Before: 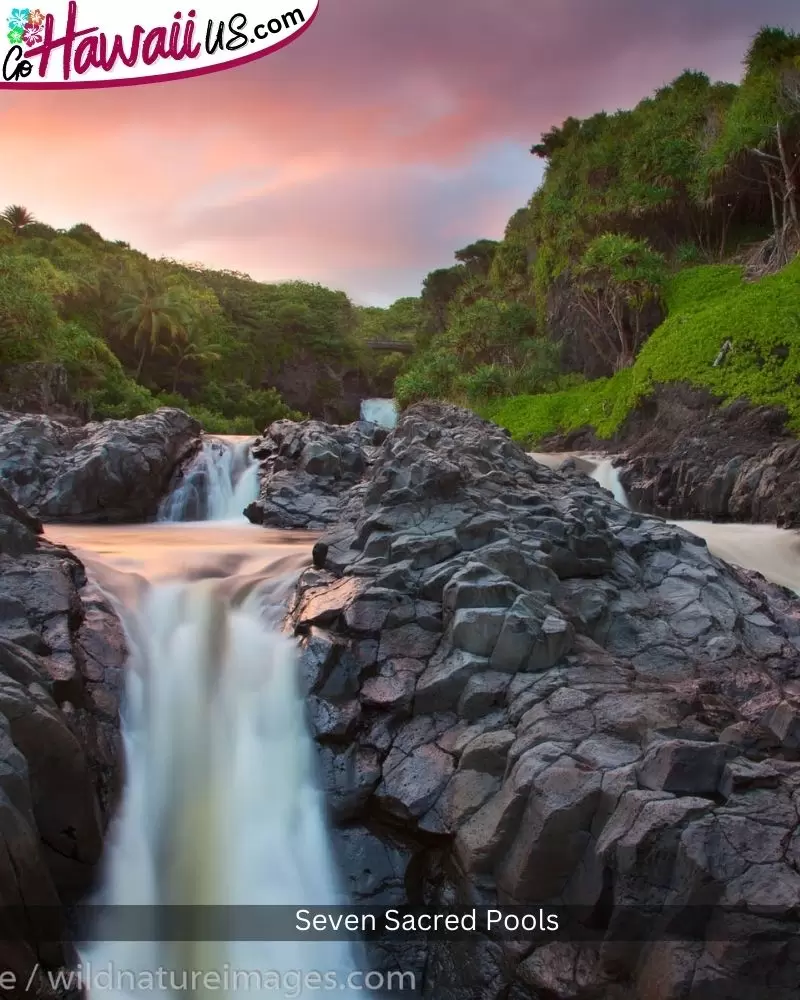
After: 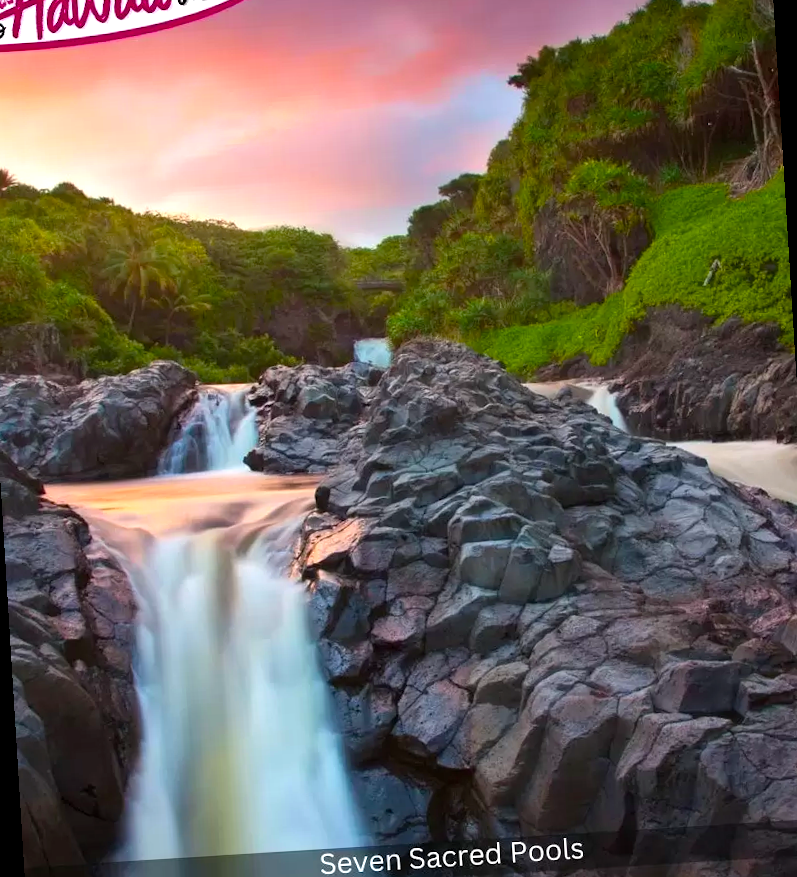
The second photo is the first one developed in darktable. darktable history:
color balance rgb: perceptual saturation grading › global saturation 36%, perceptual brilliance grading › global brilliance 10%, global vibrance 20%
rotate and perspective: rotation -3.52°, crop left 0.036, crop right 0.964, crop top 0.081, crop bottom 0.919
